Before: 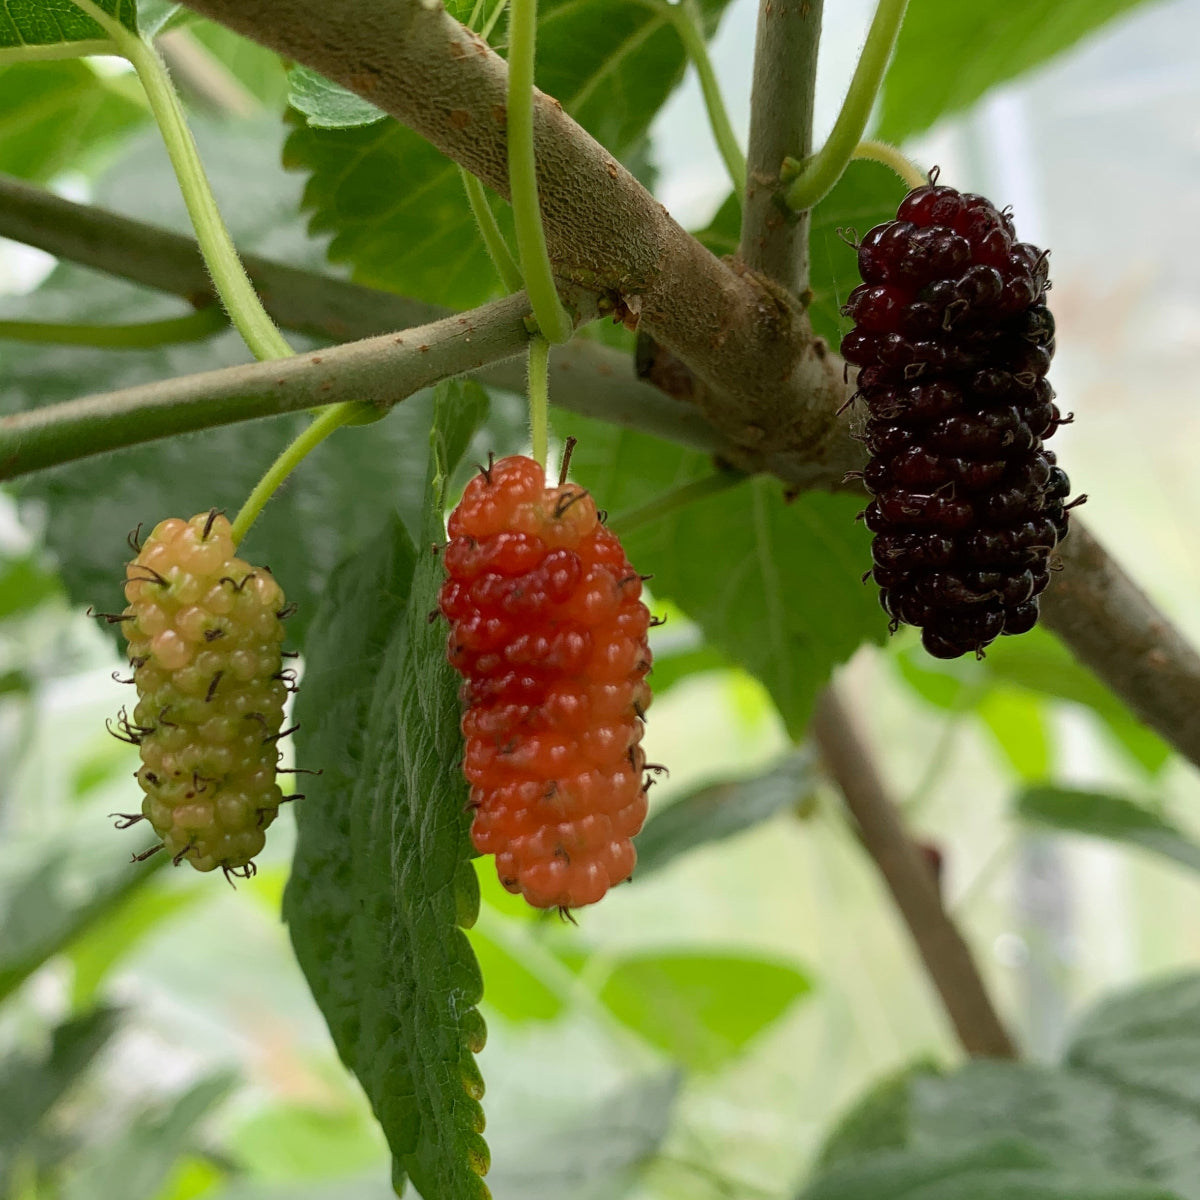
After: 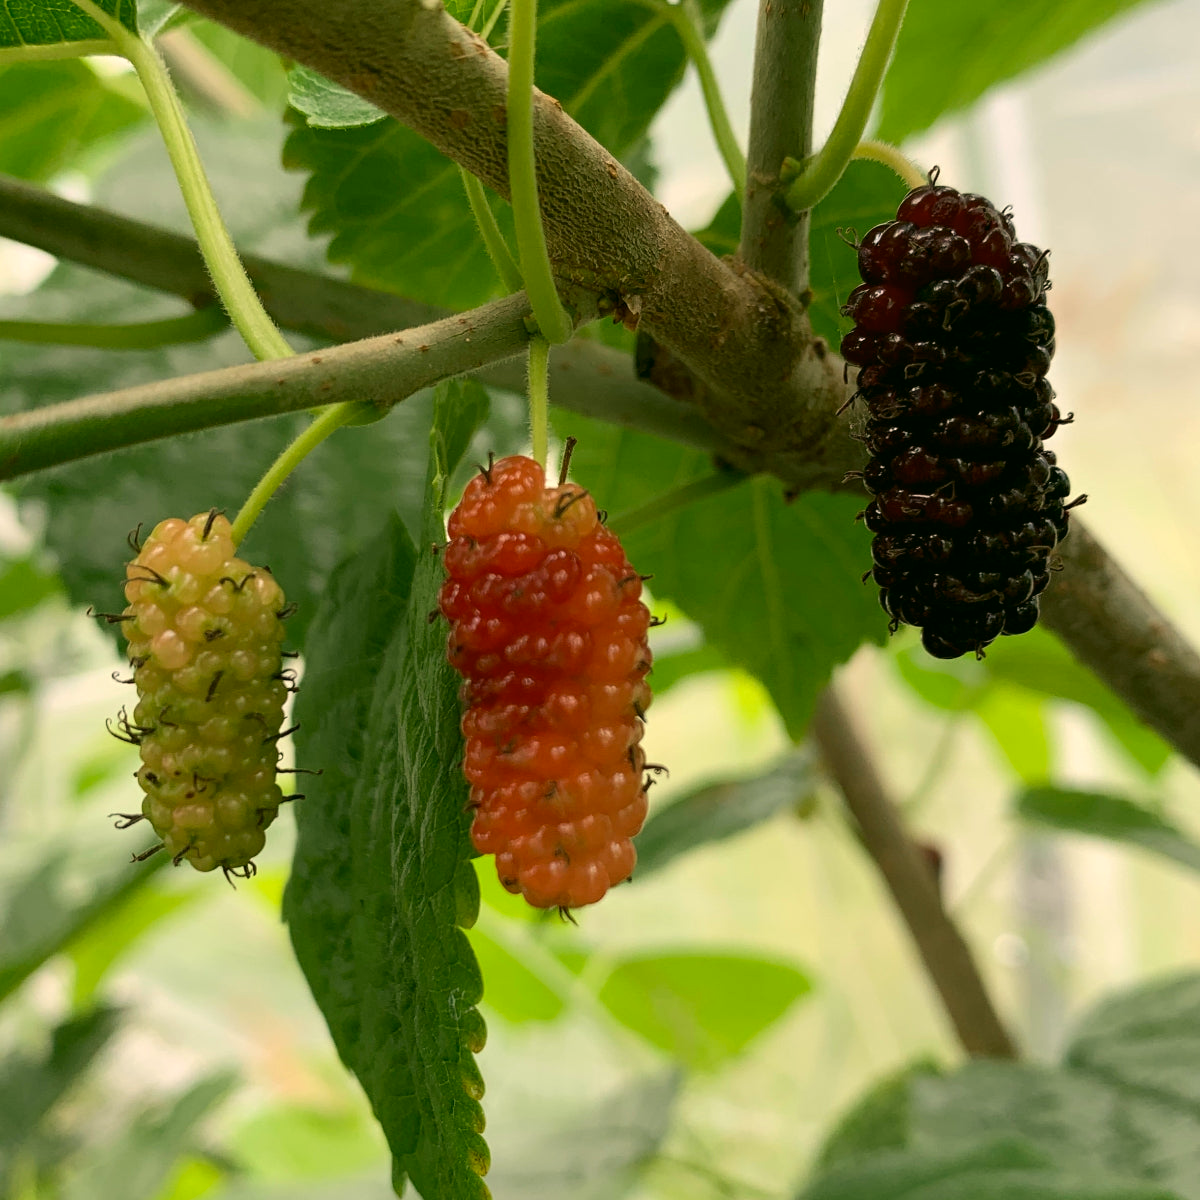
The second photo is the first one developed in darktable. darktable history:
white balance: red 1.029, blue 0.92
color correction: highlights a* 4.02, highlights b* 4.98, shadows a* -7.55, shadows b* 4.98
contrast brightness saturation: contrast 0.08, saturation 0.02
